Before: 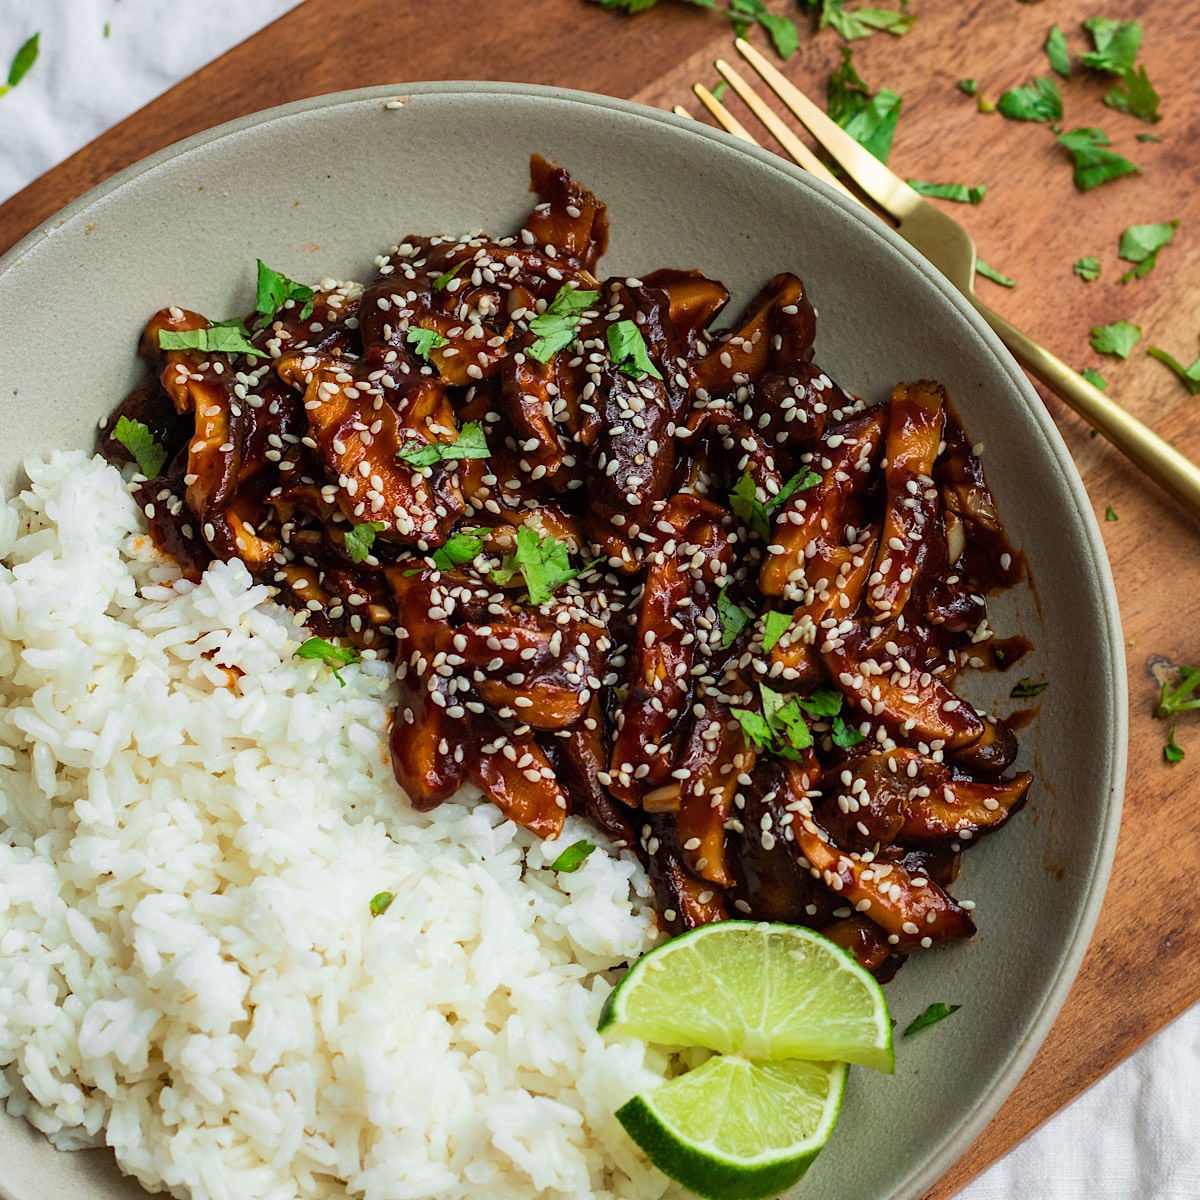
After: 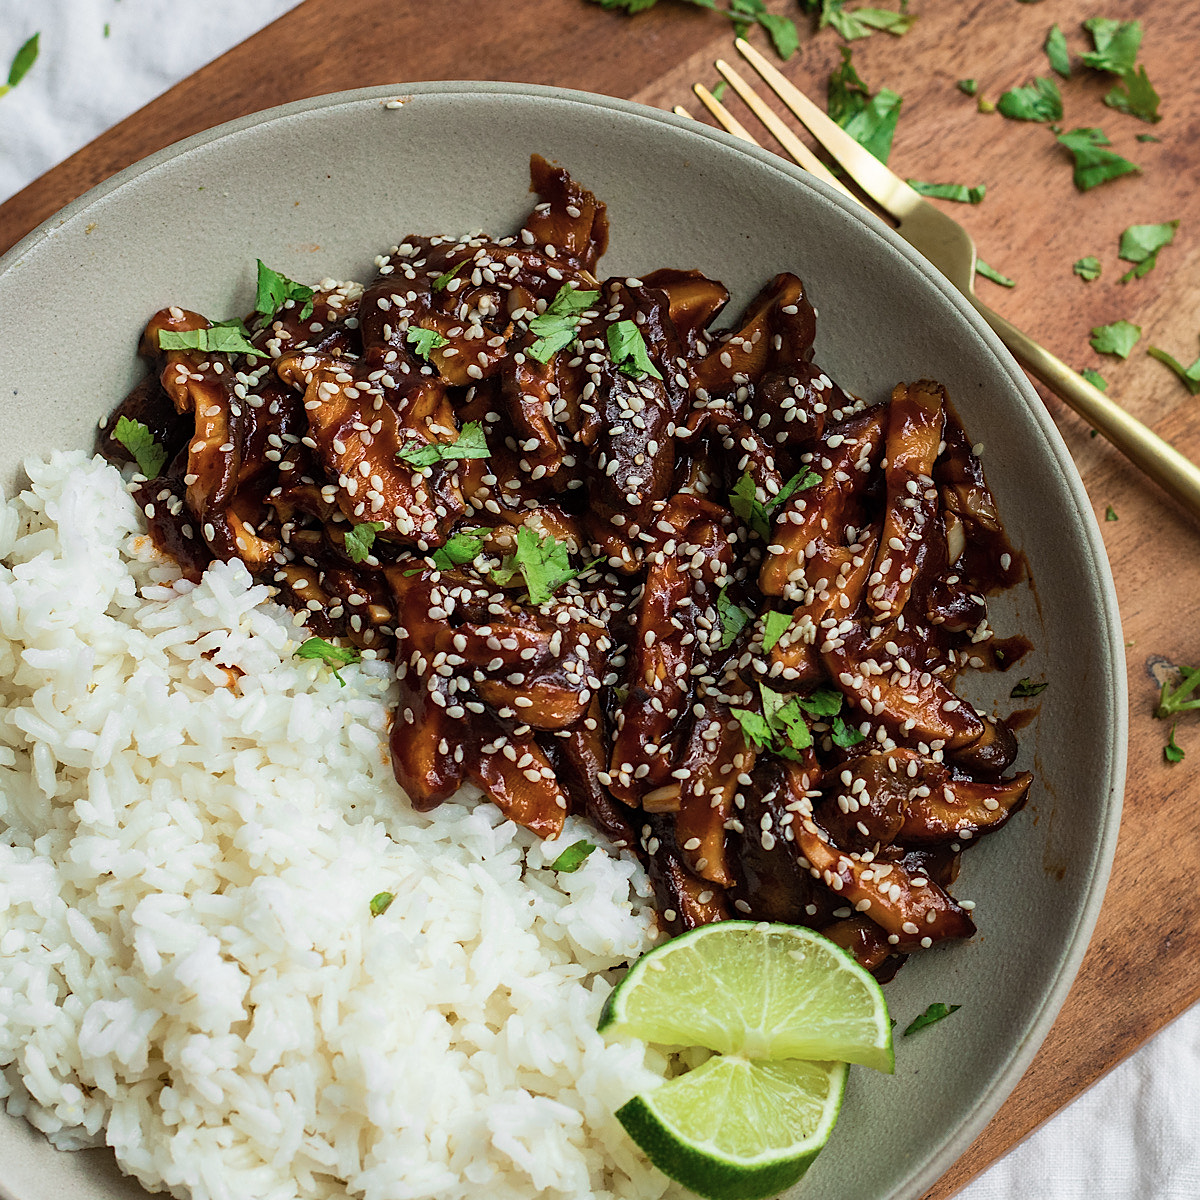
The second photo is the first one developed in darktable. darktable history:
sharpen: radius 1.048
contrast brightness saturation: saturation -0.163
